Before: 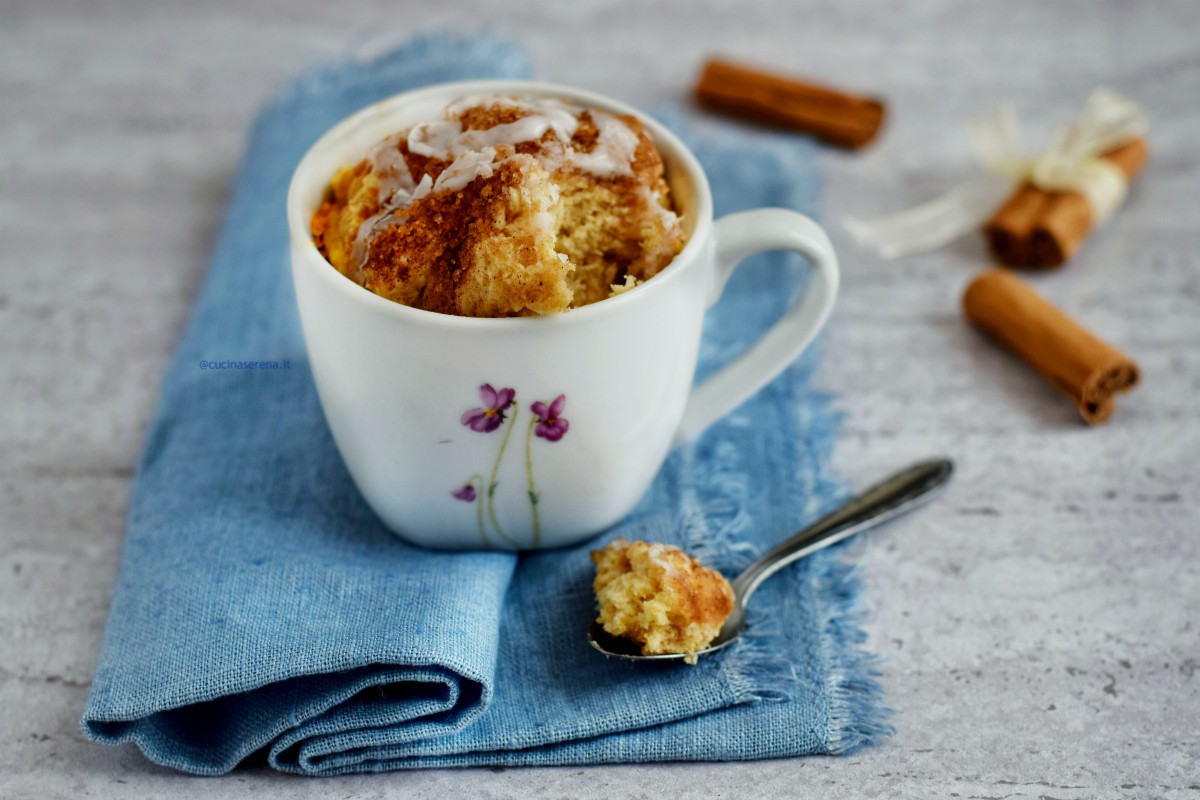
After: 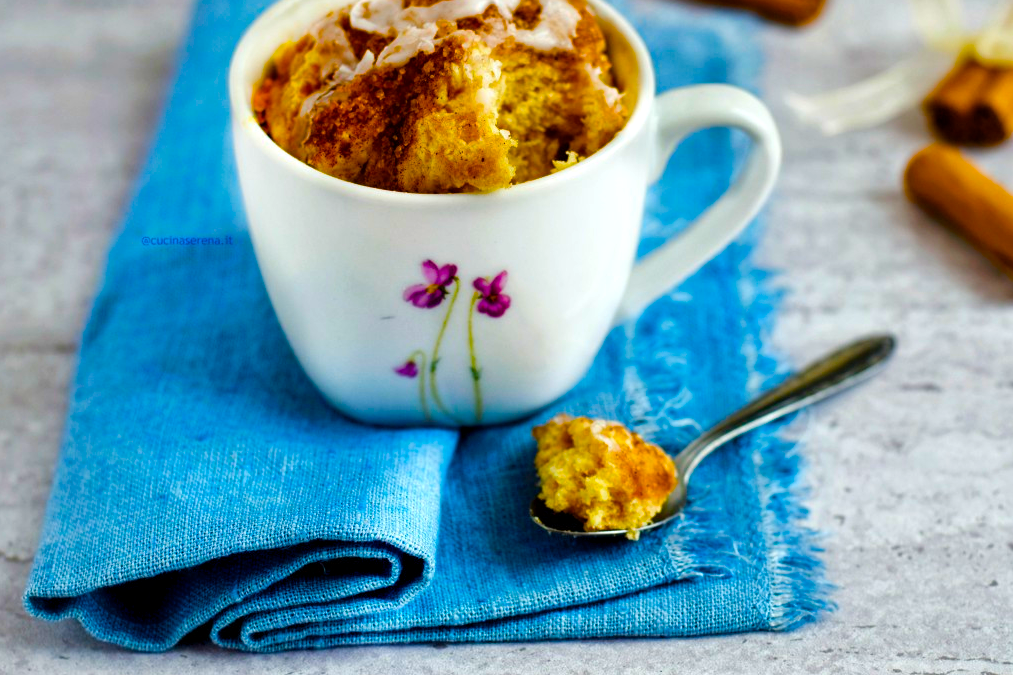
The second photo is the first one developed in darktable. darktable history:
white balance: emerald 1
color balance rgb: linear chroma grading › shadows 10%, linear chroma grading › highlights 10%, linear chroma grading › global chroma 15%, linear chroma grading › mid-tones 15%, perceptual saturation grading › global saturation 40%, perceptual saturation grading › highlights -25%, perceptual saturation grading › mid-tones 35%, perceptual saturation grading › shadows 35%, perceptual brilliance grading › global brilliance 11.29%, global vibrance 11.29%
crop and rotate: left 4.842%, top 15.51%, right 10.668%
